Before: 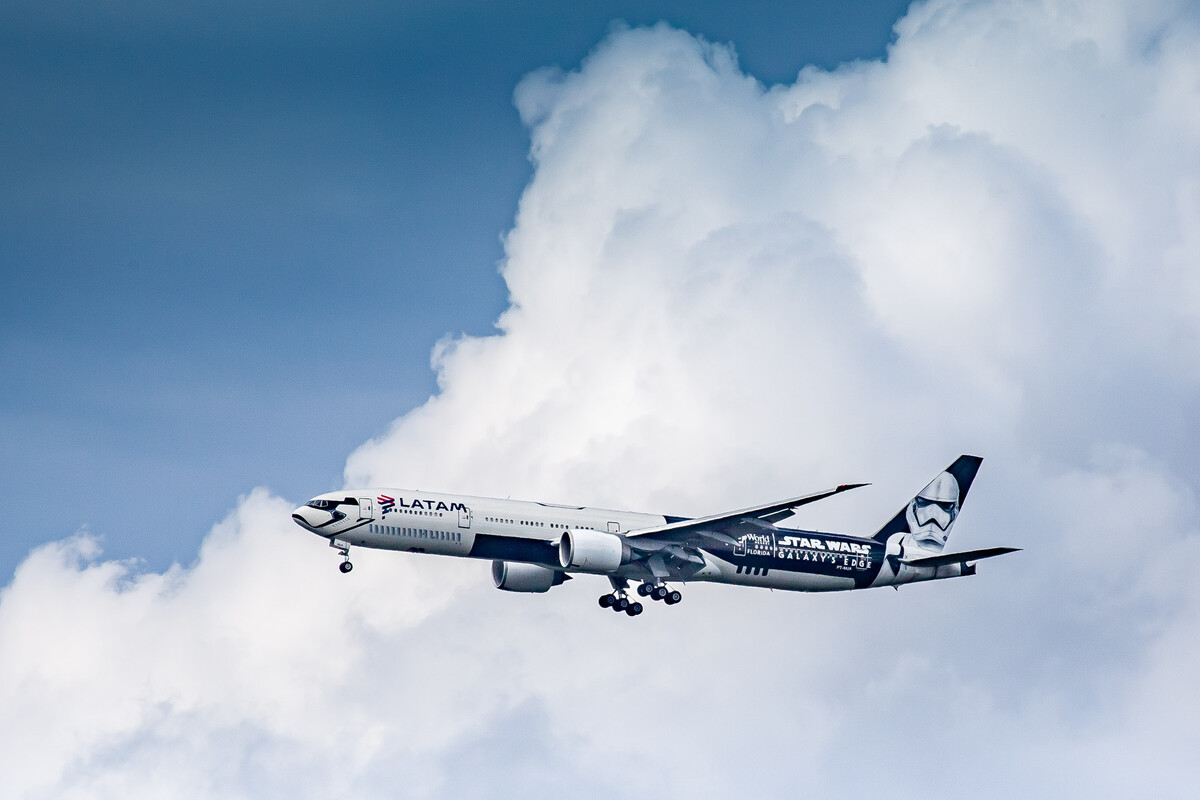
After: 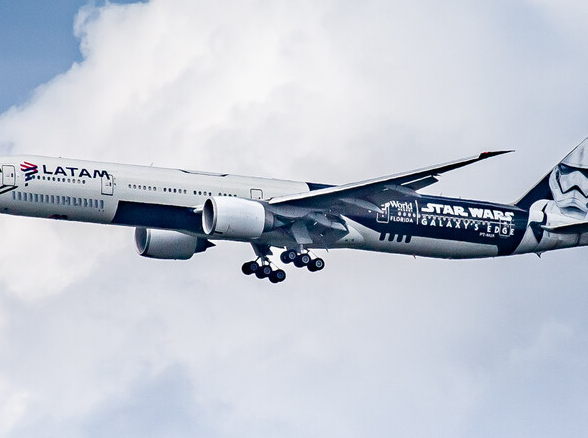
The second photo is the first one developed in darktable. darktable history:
crop: left 29.805%, top 41.677%, right 21.131%, bottom 3.499%
